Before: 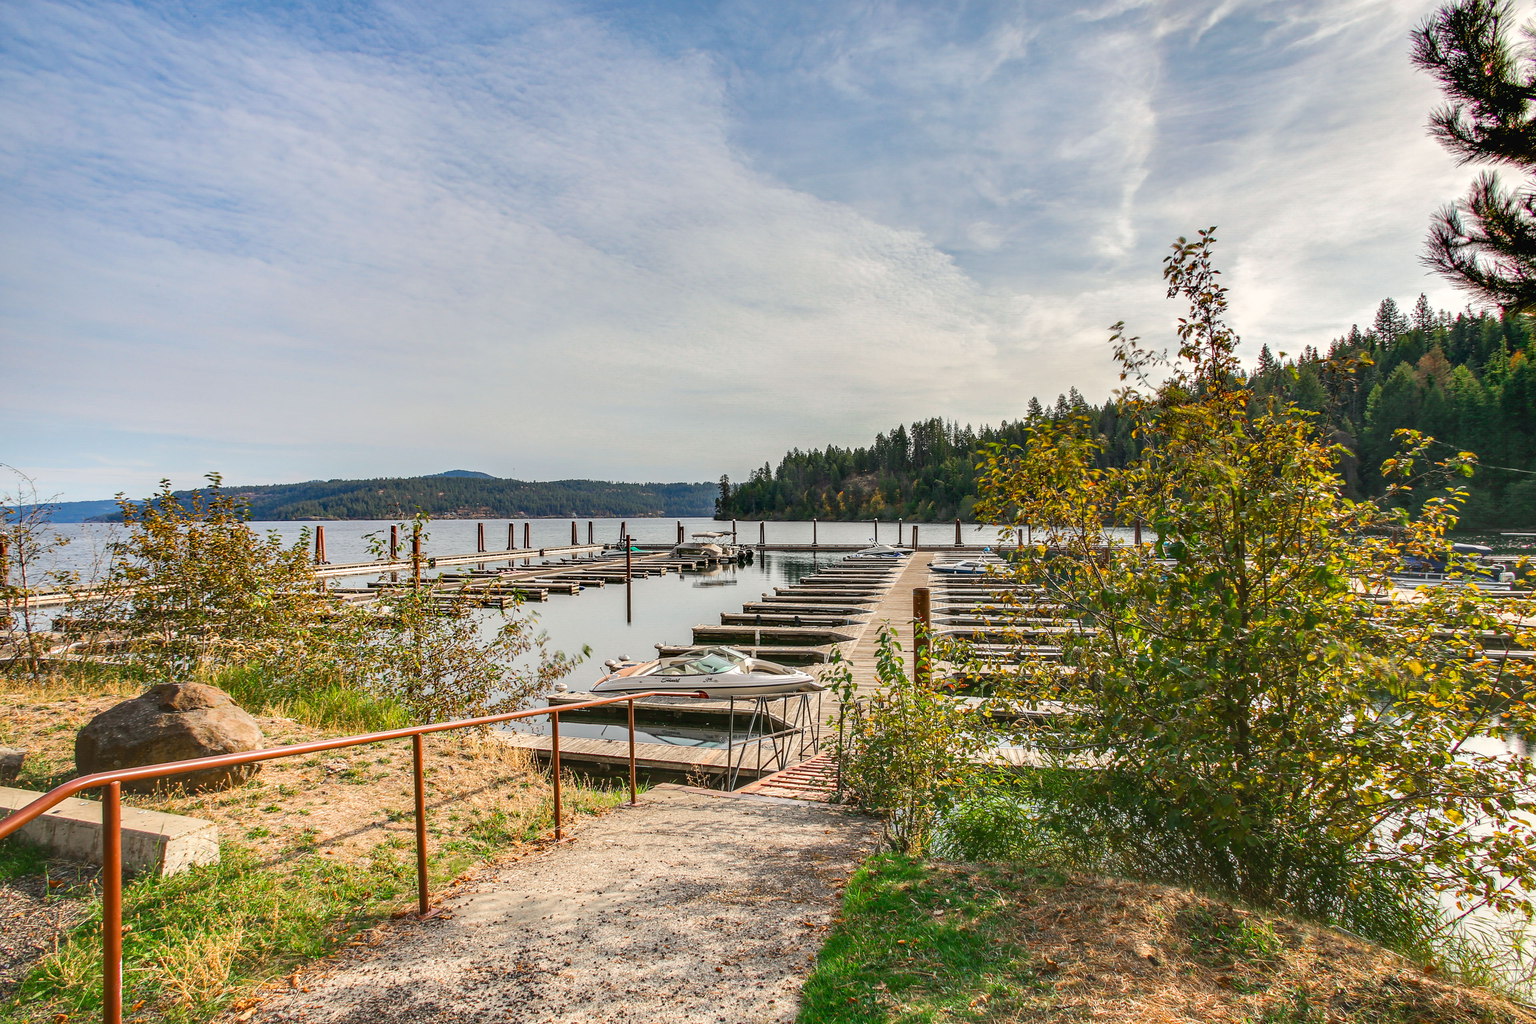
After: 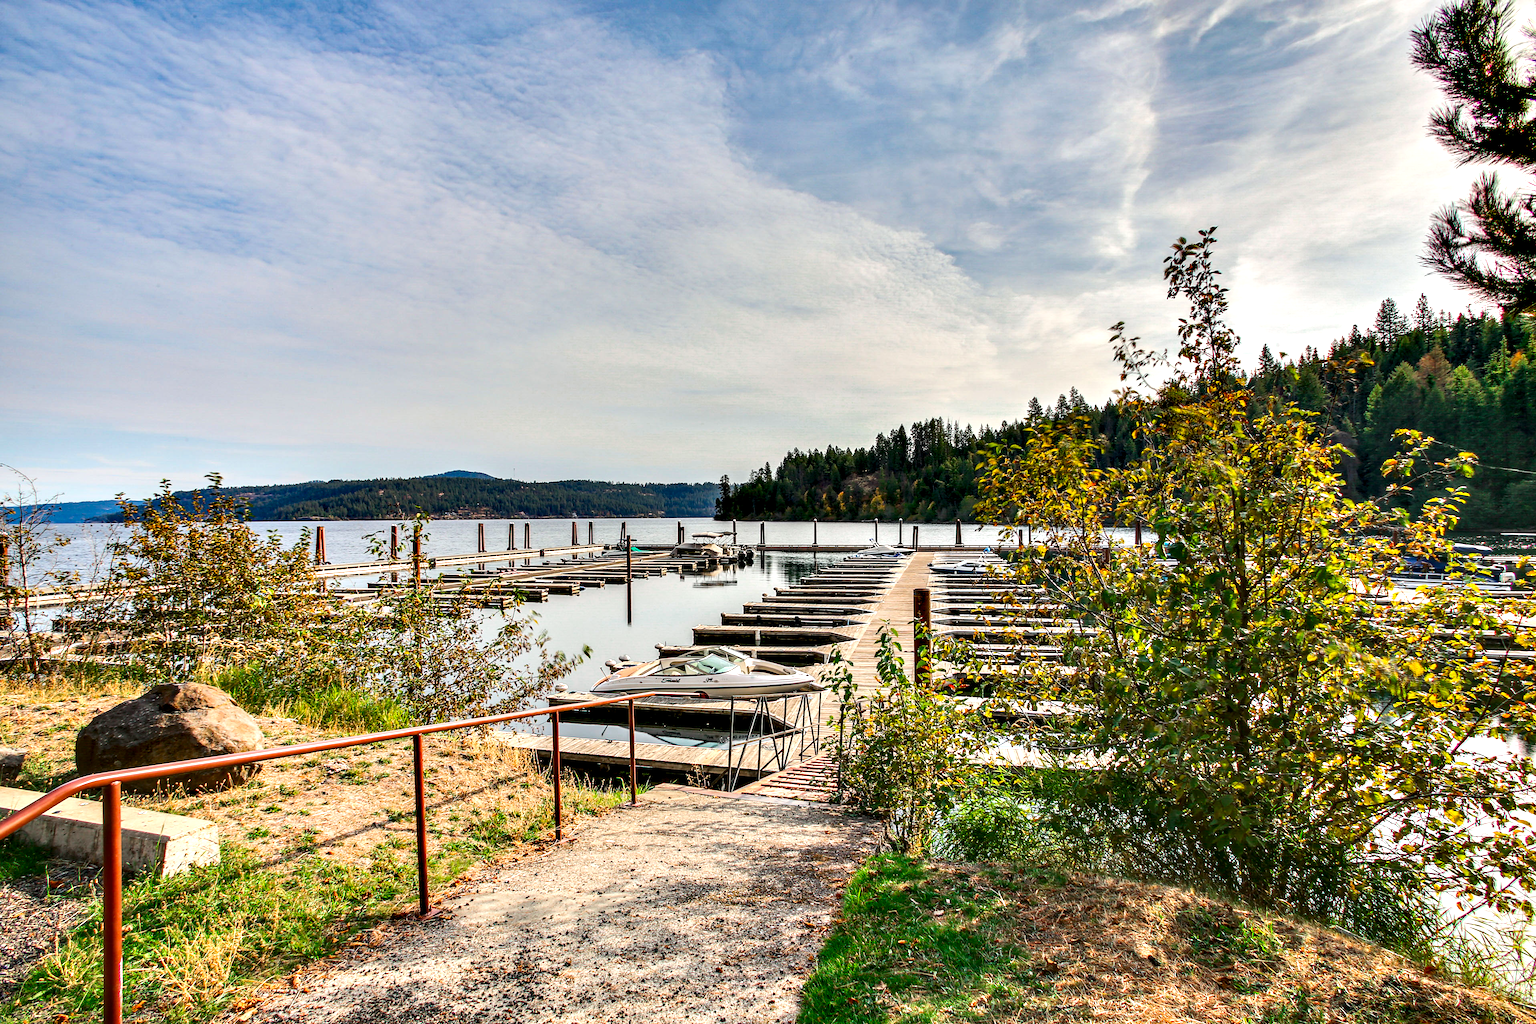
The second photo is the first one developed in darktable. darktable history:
contrast brightness saturation: contrast 0.102, brightness 0.031, saturation 0.094
contrast equalizer: y [[0.6 ×6], [0.55 ×6], [0 ×6], [0 ×6], [0 ×6]]
